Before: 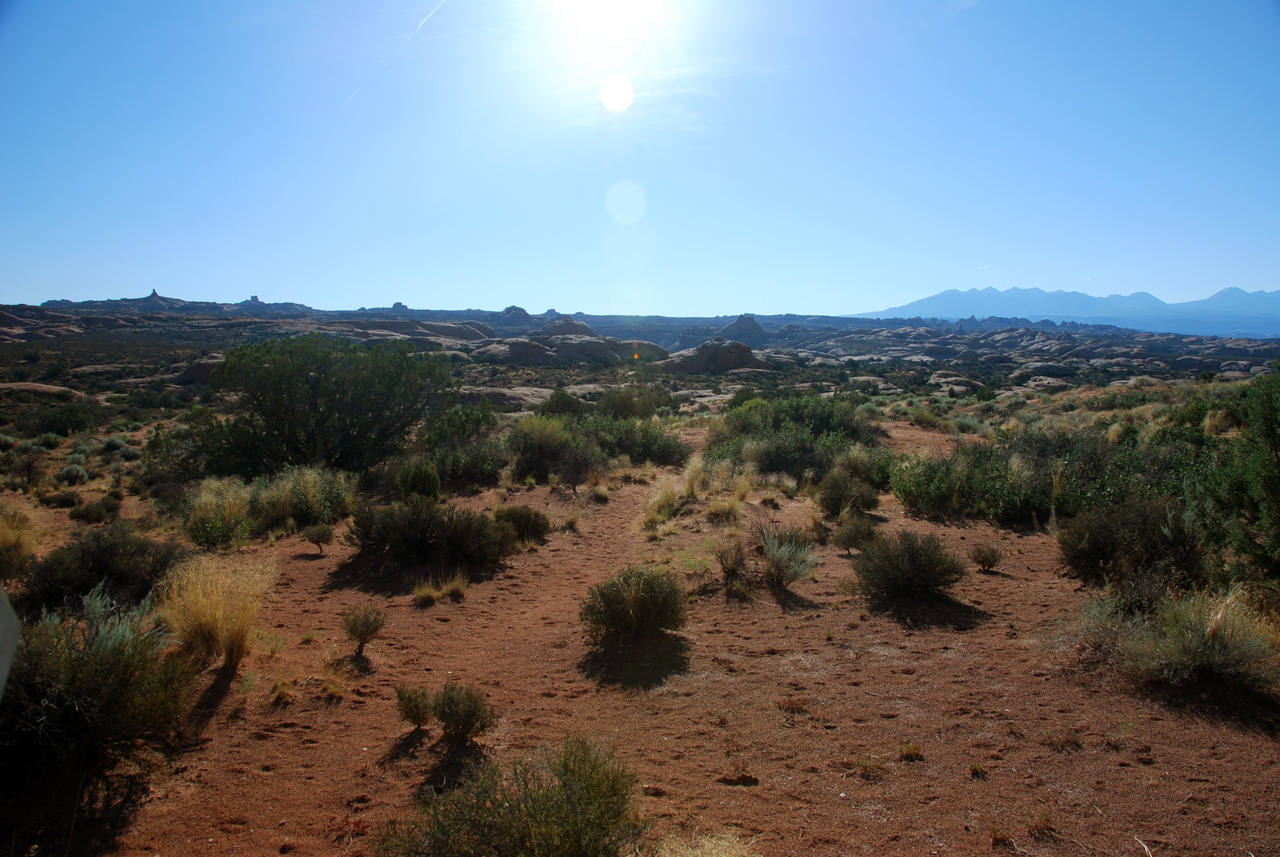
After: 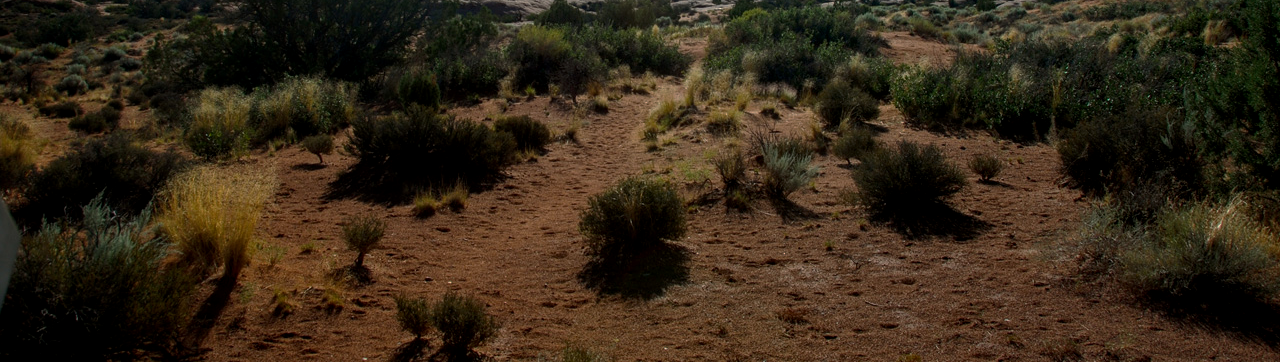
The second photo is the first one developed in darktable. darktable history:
local contrast: on, module defaults
color balance rgb: perceptual saturation grading › global saturation 19.474%, perceptual brilliance grading › highlights 20.747%, perceptual brilliance grading › mid-tones 21.027%, perceptual brilliance grading › shadows -19.769%, global vibrance 20%
crop: top 45.508%, bottom 12.22%
base curve: curves: ch0 [(0, 0) (0.826, 0.587) (1, 1)], preserve colors none
